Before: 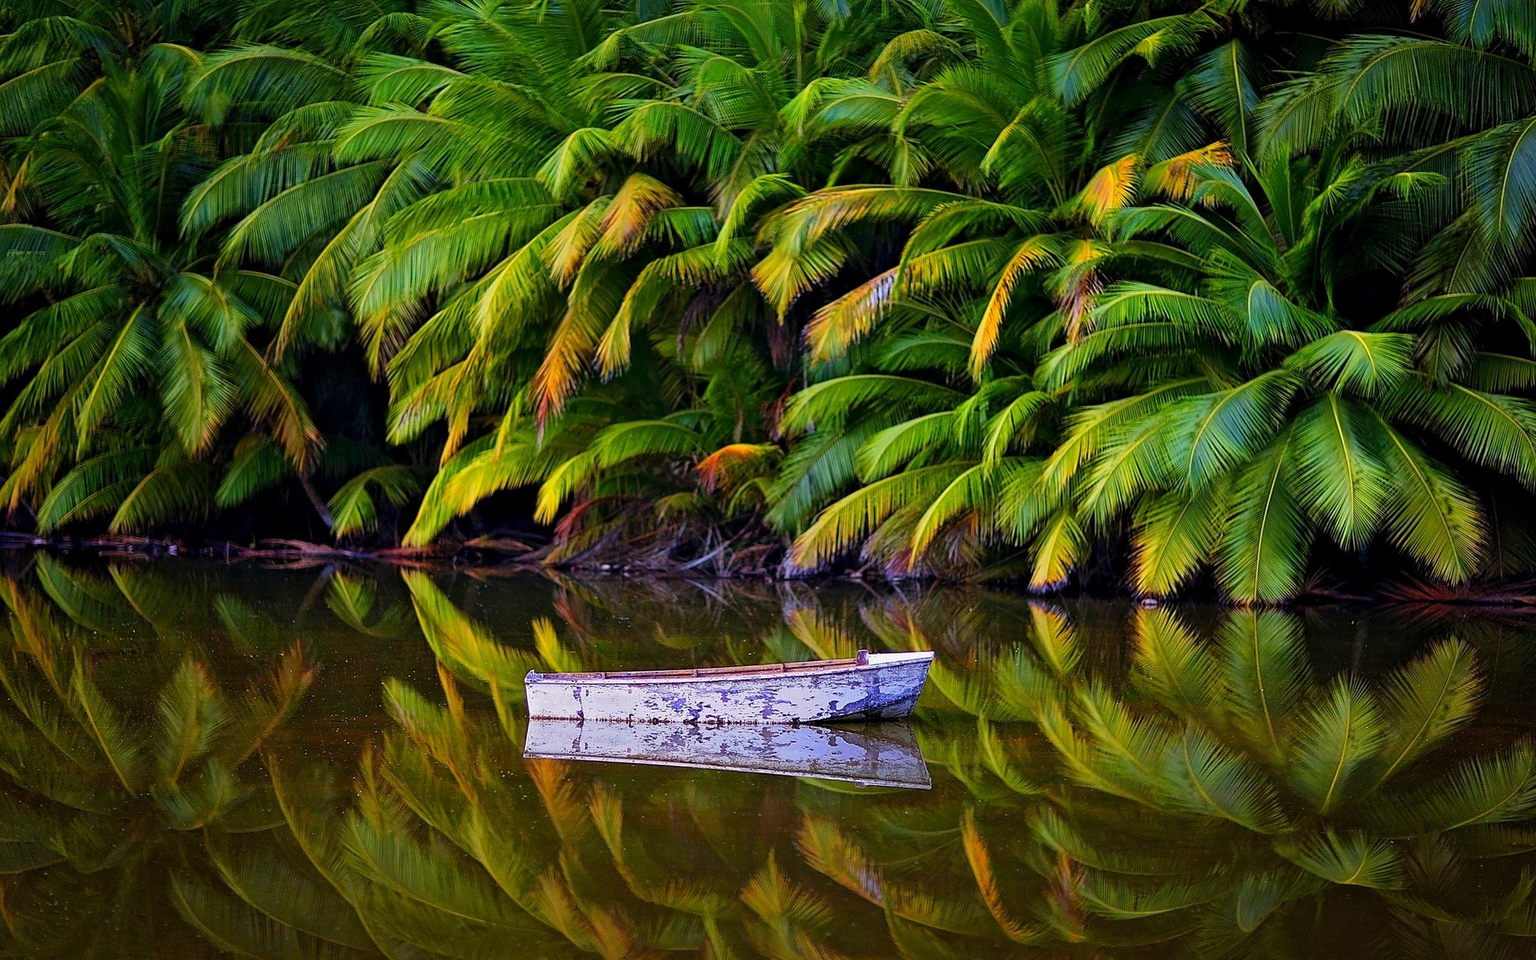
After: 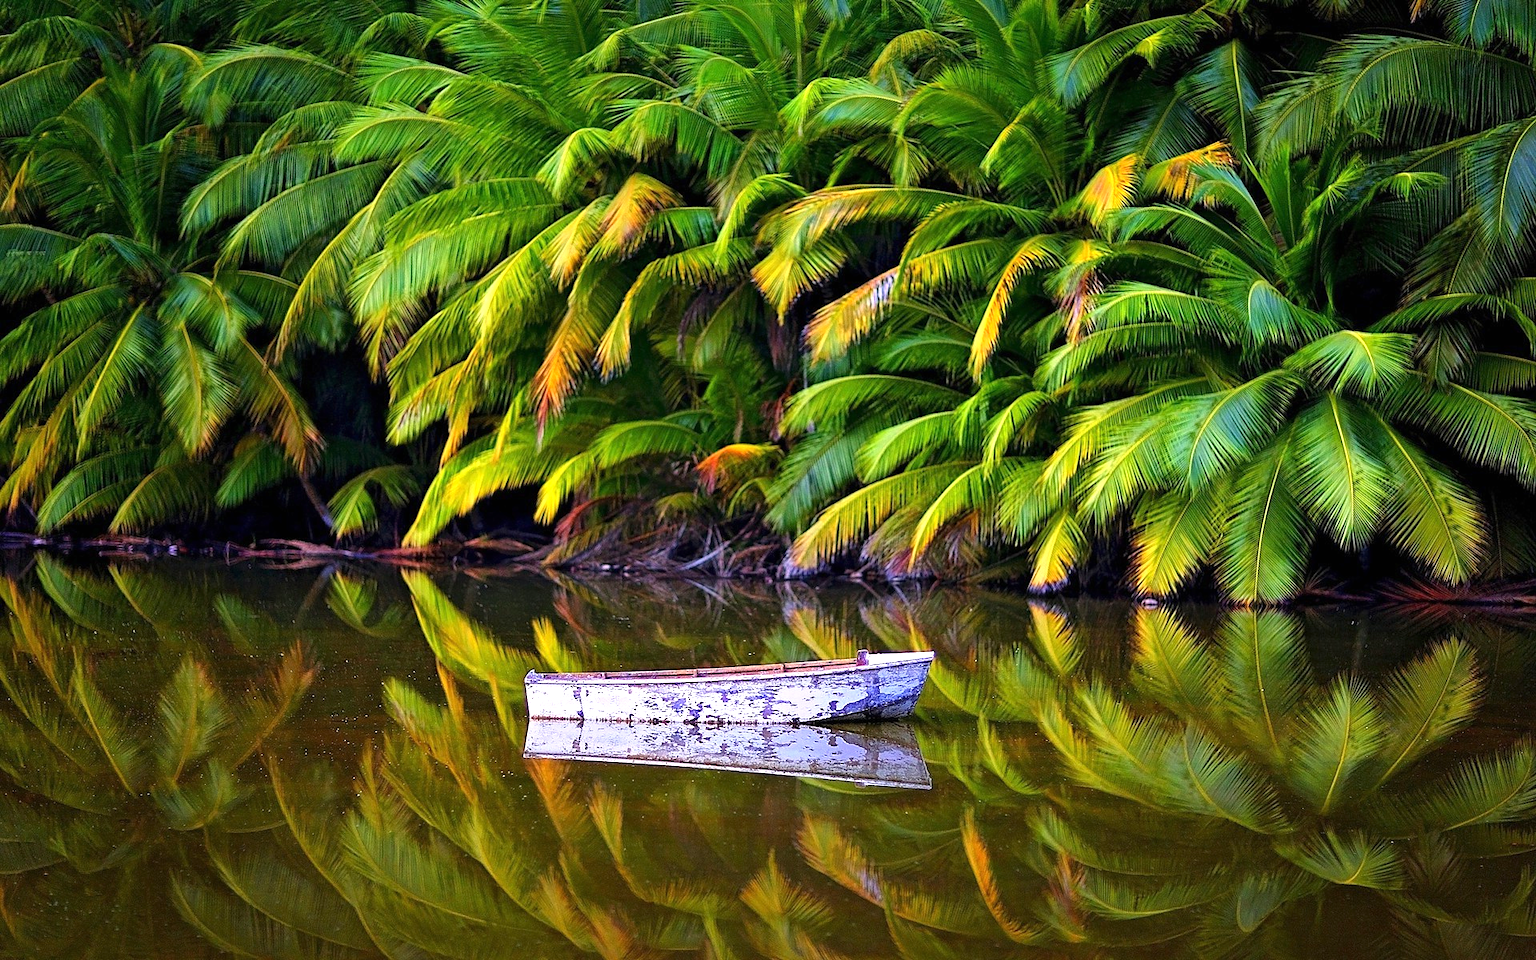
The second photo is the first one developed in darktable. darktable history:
exposure: black level correction 0, exposure 0.704 EV, compensate exposure bias true, compensate highlight preservation false
